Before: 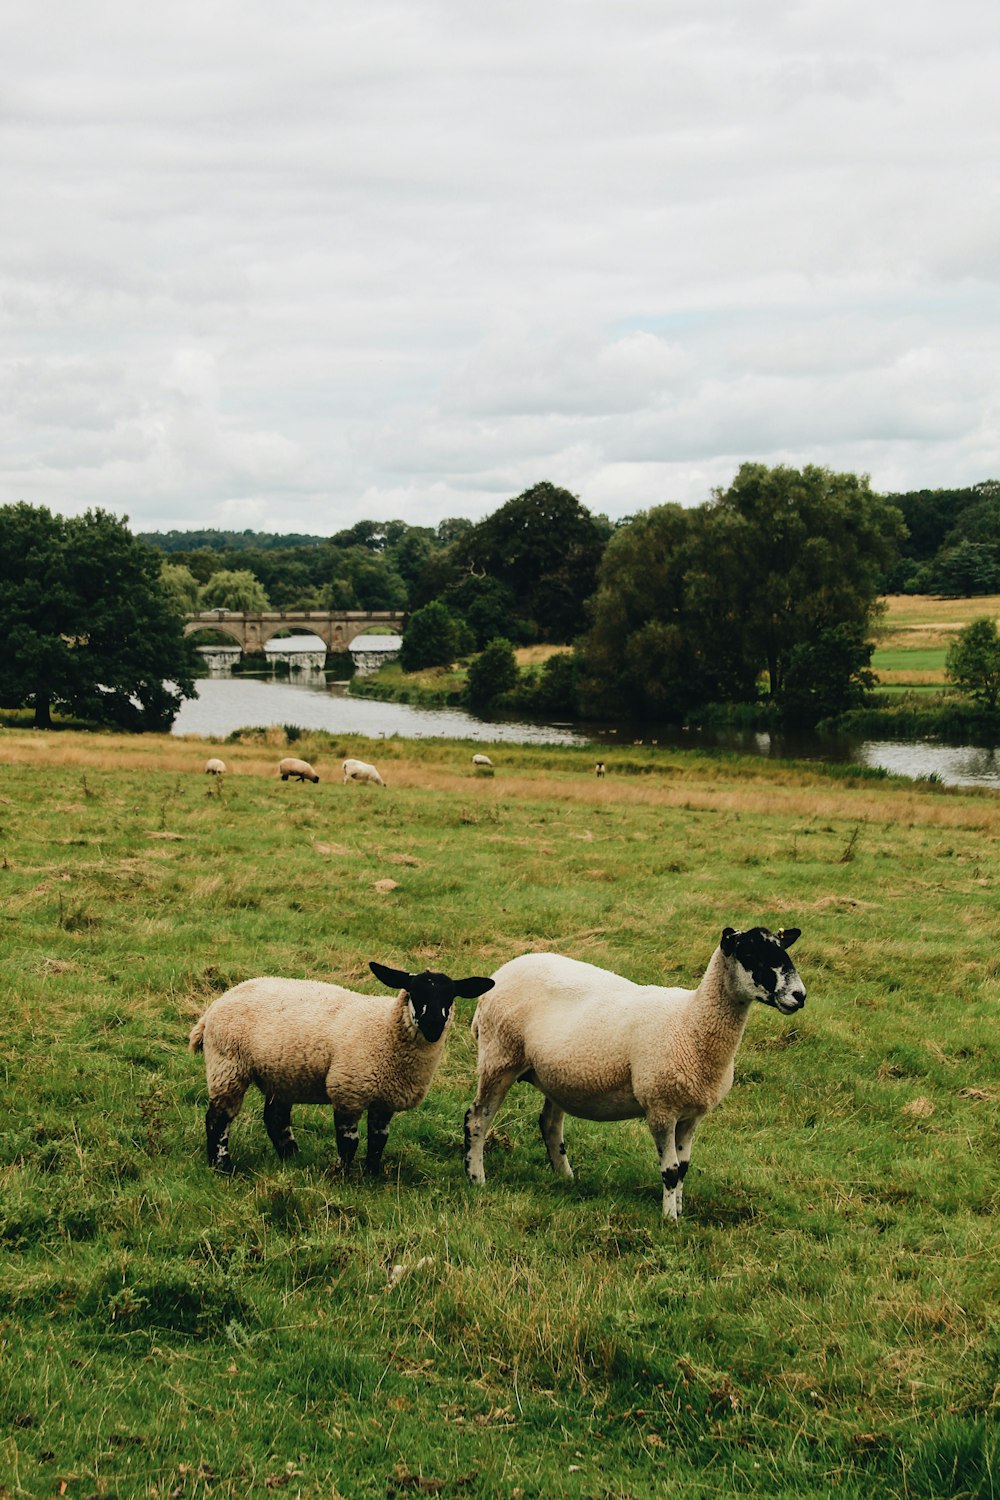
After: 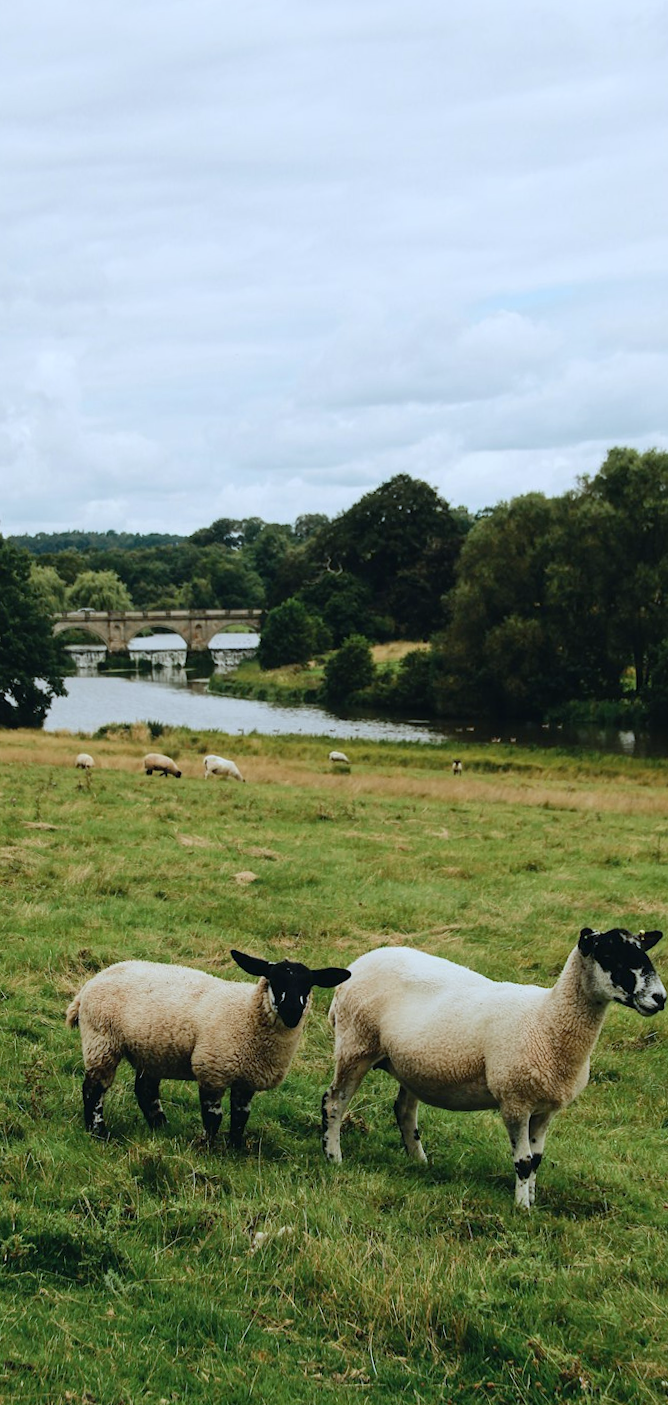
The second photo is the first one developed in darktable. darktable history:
white balance: red 0.924, blue 1.095
rotate and perspective: rotation 0.062°, lens shift (vertical) 0.115, lens shift (horizontal) -0.133, crop left 0.047, crop right 0.94, crop top 0.061, crop bottom 0.94
exposure: compensate highlight preservation false
crop and rotate: left 9.061%, right 20.142%
